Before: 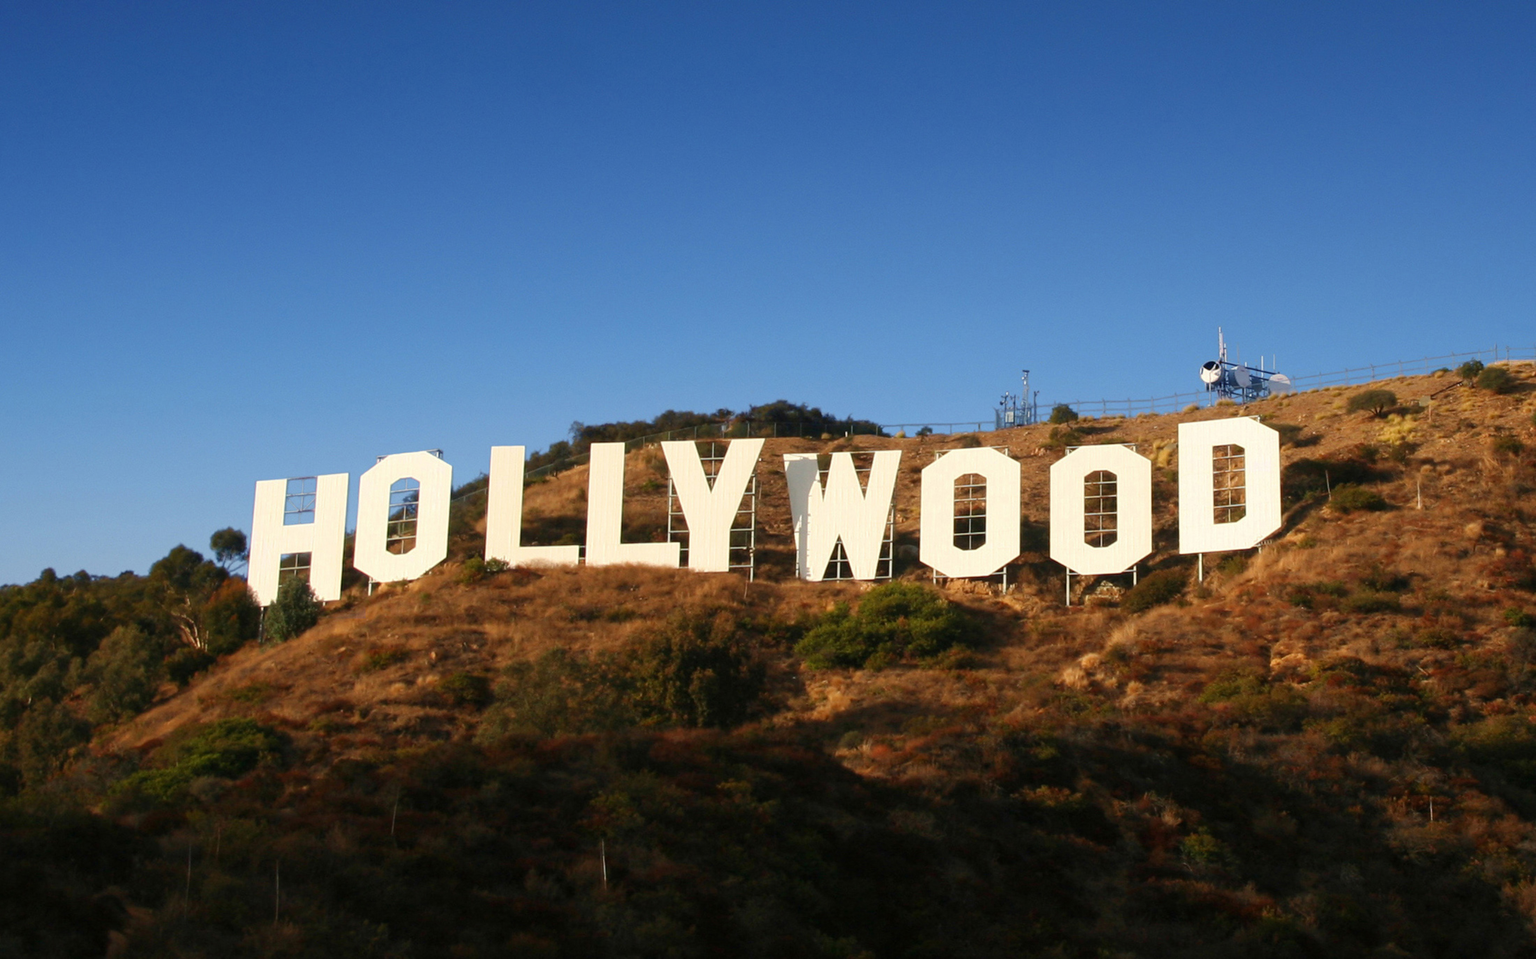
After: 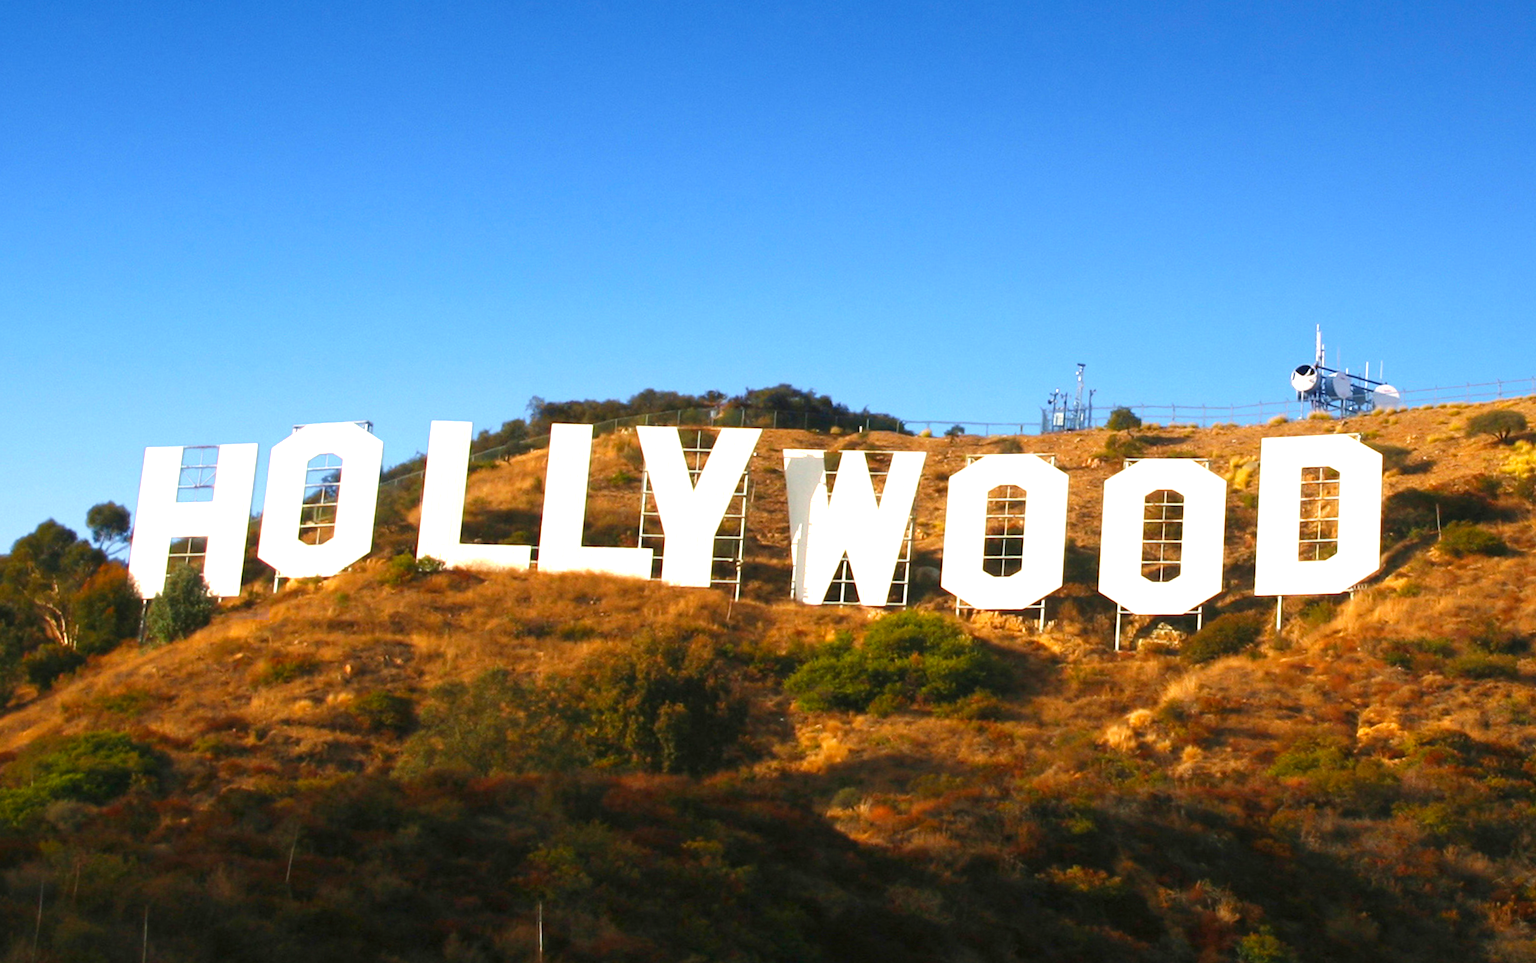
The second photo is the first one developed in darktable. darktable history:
crop and rotate: angle -3.08°, left 5.394%, top 5.183%, right 4.789%, bottom 4.54%
exposure: black level correction -0.001, exposure 0.905 EV, compensate highlight preservation false
color balance rgb: shadows lift › chroma 0.676%, shadows lift › hue 112.16°, perceptual saturation grading › global saturation 19.276%
